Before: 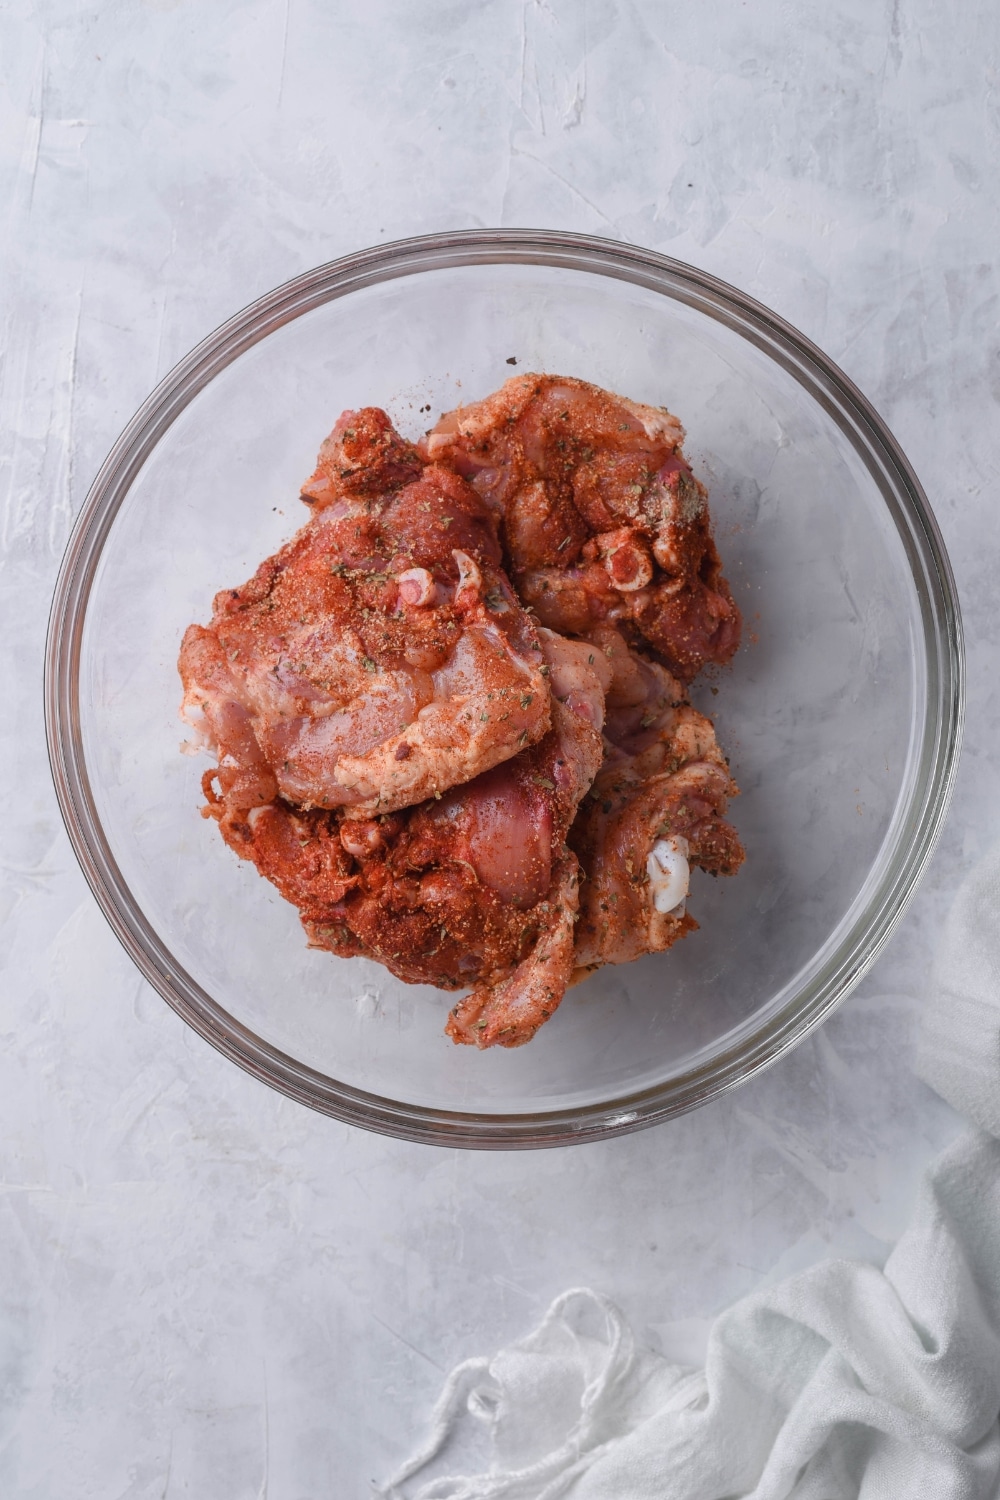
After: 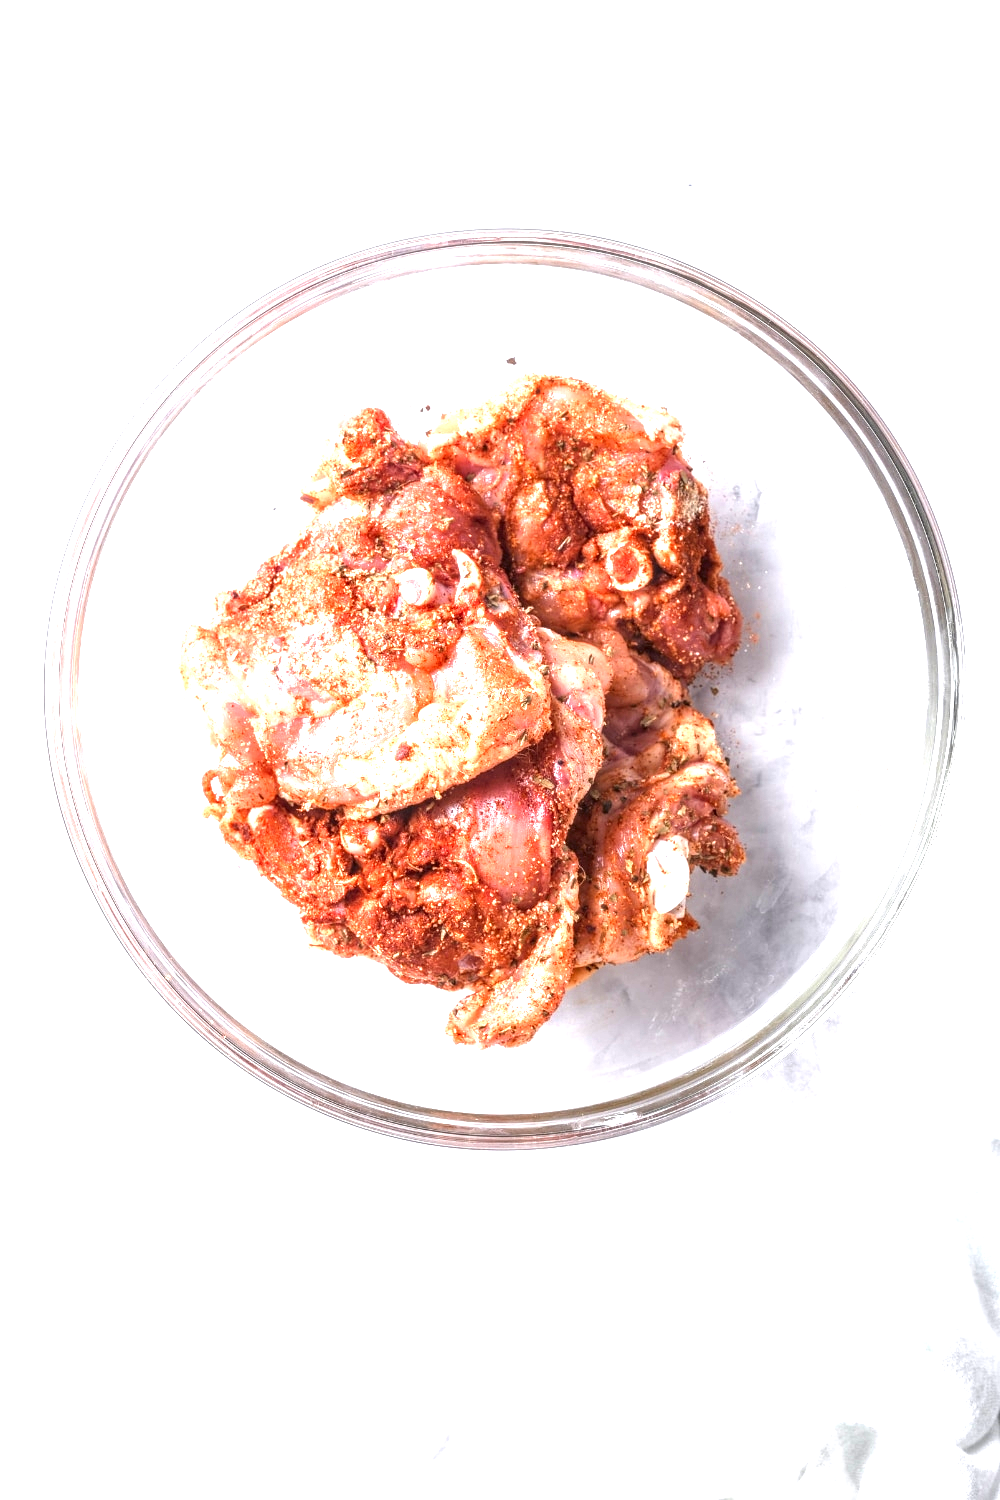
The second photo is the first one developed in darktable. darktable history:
local contrast: highlights 22%, detail 150%
exposure: black level correction 0, exposure 2.112 EV, compensate exposure bias true, compensate highlight preservation false
